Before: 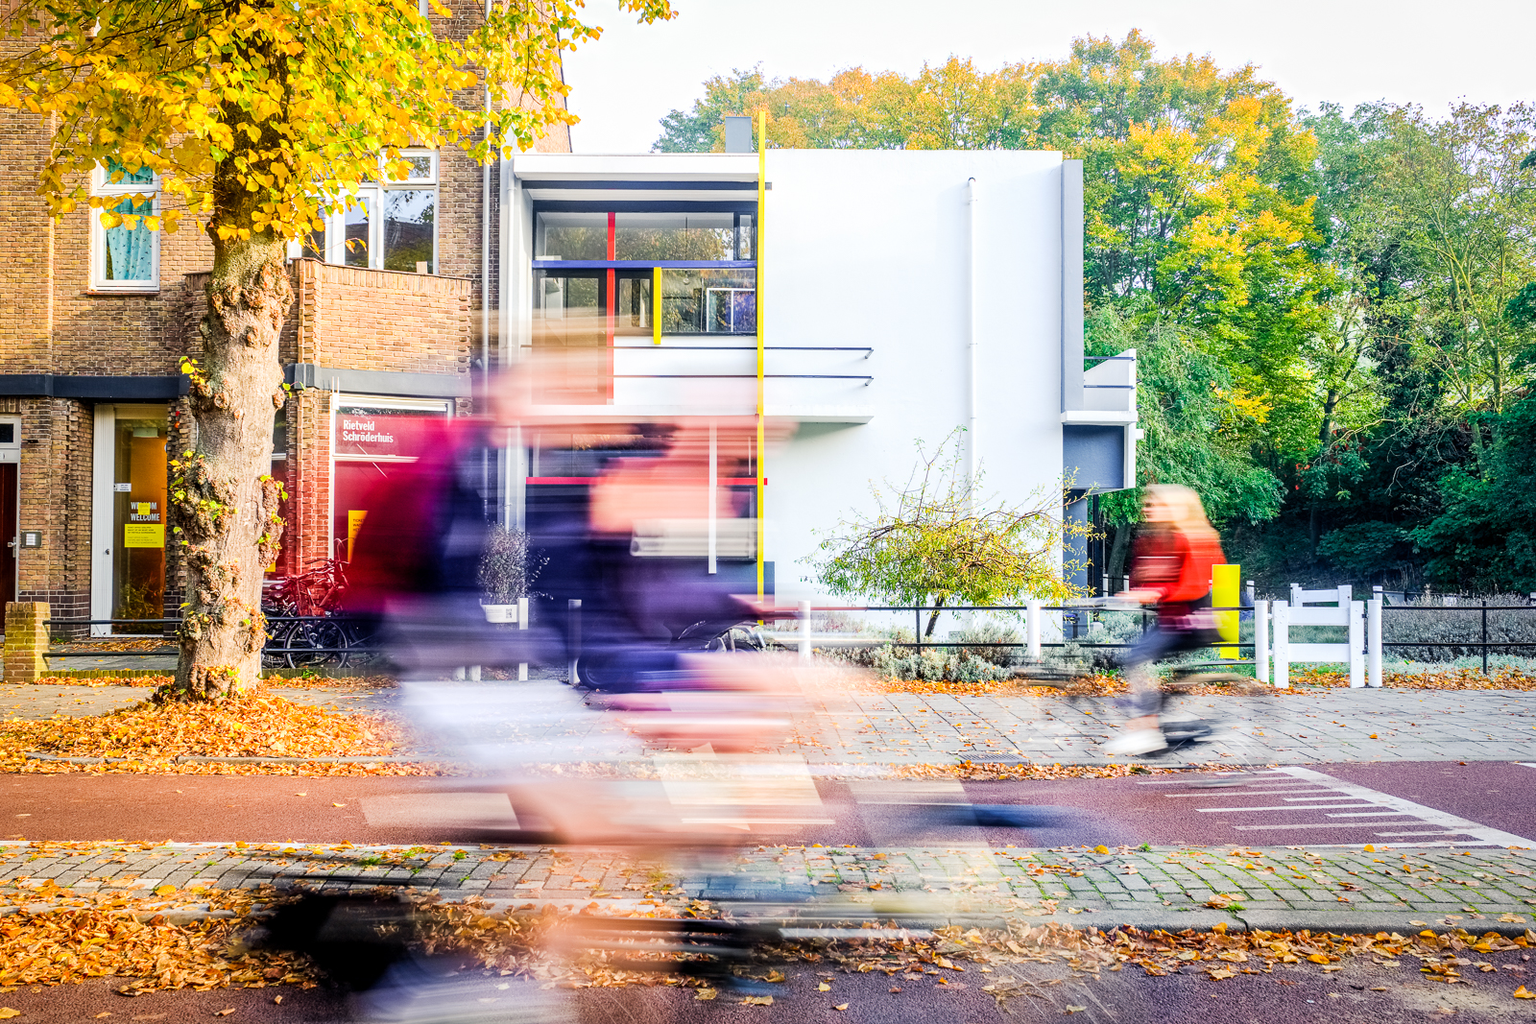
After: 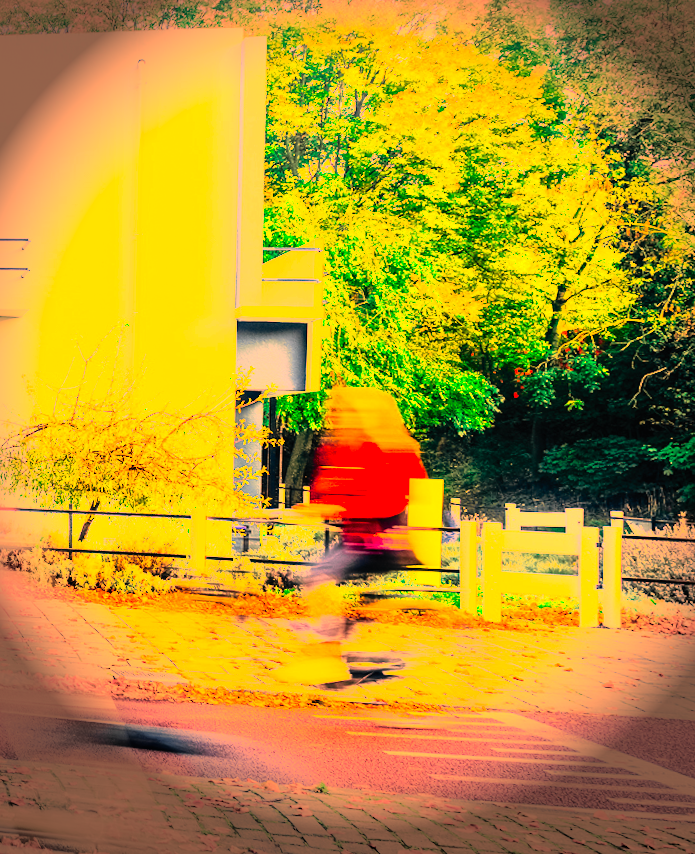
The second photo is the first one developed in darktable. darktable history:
tone curve: curves: ch0 [(0, 0.009) (0.105, 0.08) (0.195, 0.18) (0.283, 0.316) (0.384, 0.434) (0.485, 0.531) (0.638, 0.69) (0.81, 0.872) (1, 0.977)]; ch1 [(0, 0) (0.161, 0.092) (0.35, 0.33) (0.379, 0.401) (0.456, 0.469) (0.502, 0.5) (0.525, 0.514) (0.586, 0.617) (0.635, 0.655) (1, 1)]; ch2 [(0, 0) (0.371, 0.362) (0.437, 0.437) (0.48, 0.49) (0.53, 0.515) (0.56, 0.571) (0.622, 0.606) (1, 1)], color space Lab, independent channels, preserve colors none
tone equalizer: -8 EV -0.75 EV, -7 EV -0.7 EV, -6 EV -0.6 EV, -5 EV -0.4 EV, -3 EV 0.4 EV, -2 EV 0.6 EV, -1 EV 0.7 EV, +0 EV 0.75 EV, edges refinement/feathering 500, mask exposure compensation -1.57 EV, preserve details no
color balance rgb: linear chroma grading › global chroma 15%, perceptual saturation grading › global saturation 30%
rotate and perspective: rotation 1.69°, lens shift (vertical) -0.023, lens shift (horizontal) -0.291, crop left 0.025, crop right 0.988, crop top 0.092, crop bottom 0.842
crop: left 47.628%, top 6.643%, right 7.874%
white balance: red 1.467, blue 0.684
vignetting: fall-off start 76.42%, fall-off radius 27.36%, brightness -0.872, center (0.037, -0.09), width/height ratio 0.971
contrast brightness saturation: brightness 0.09, saturation 0.19
